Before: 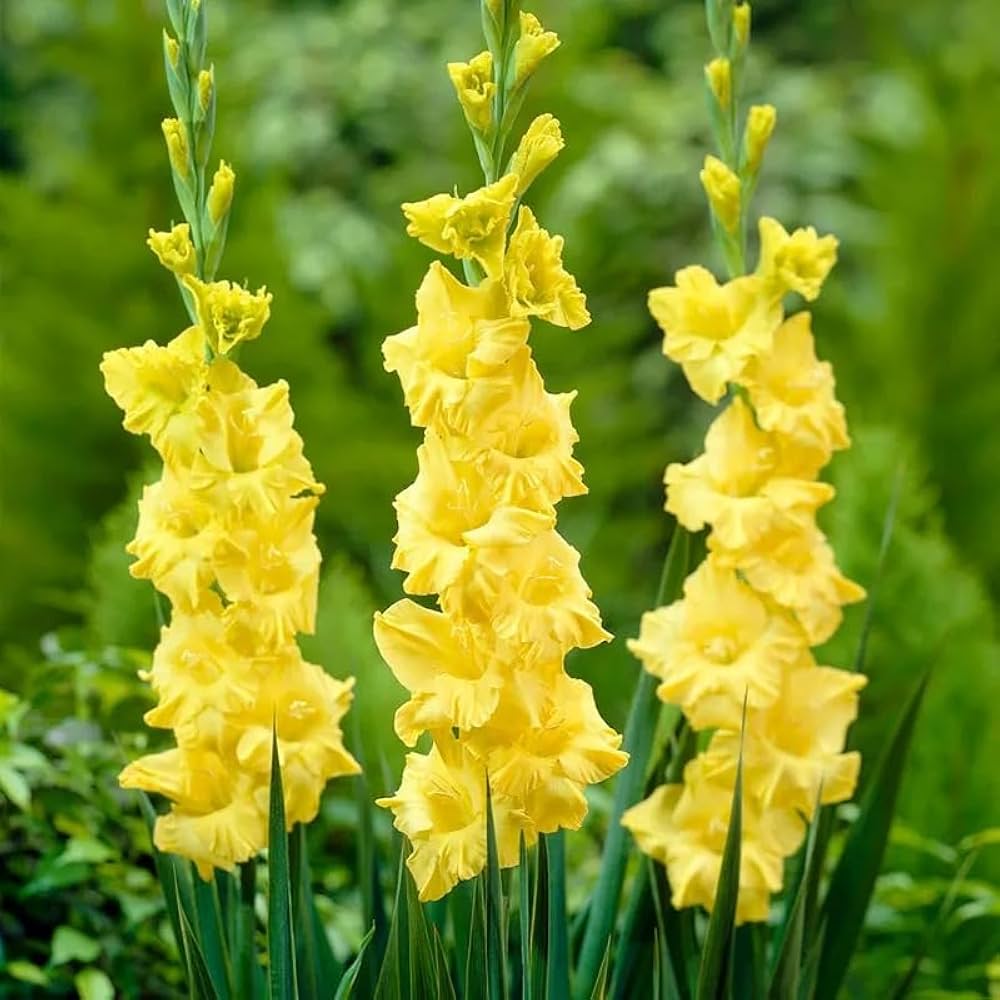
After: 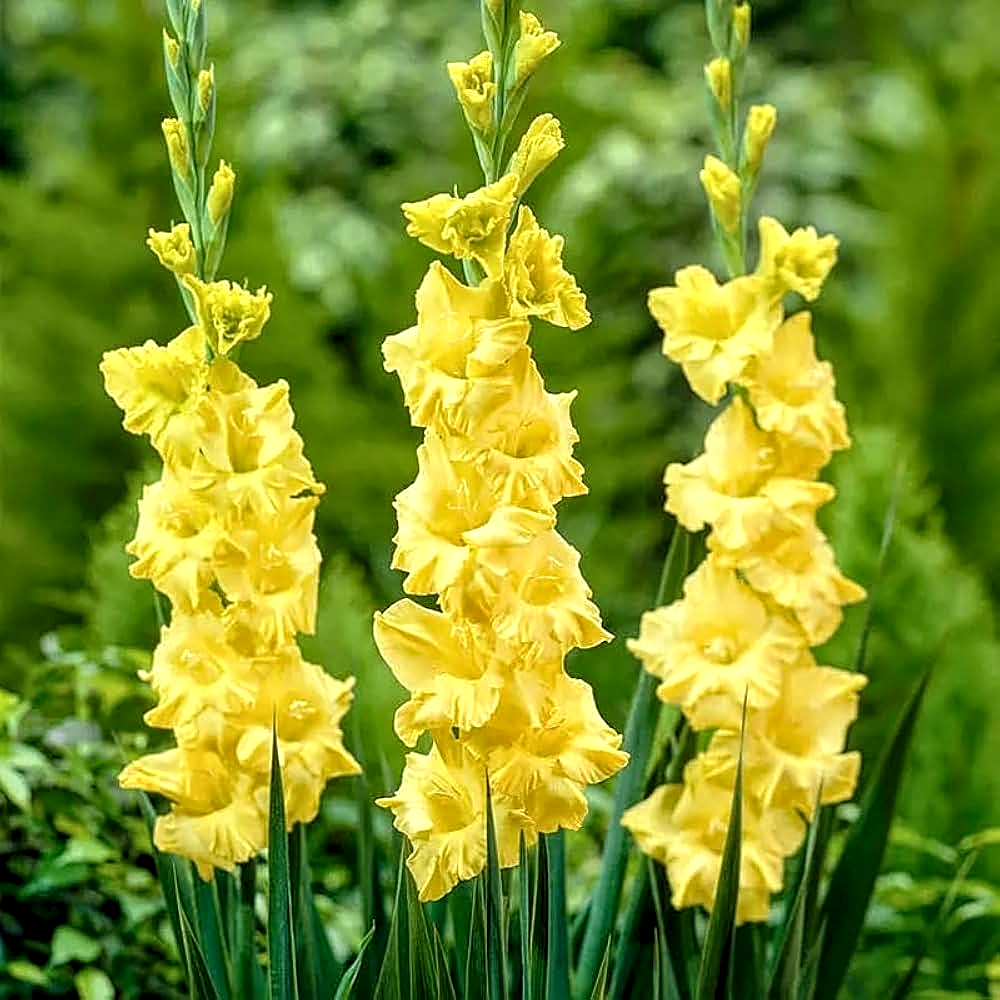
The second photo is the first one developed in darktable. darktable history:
local contrast: highlights 102%, shadows 101%, detail 199%, midtone range 0.2
sharpen: on, module defaults
